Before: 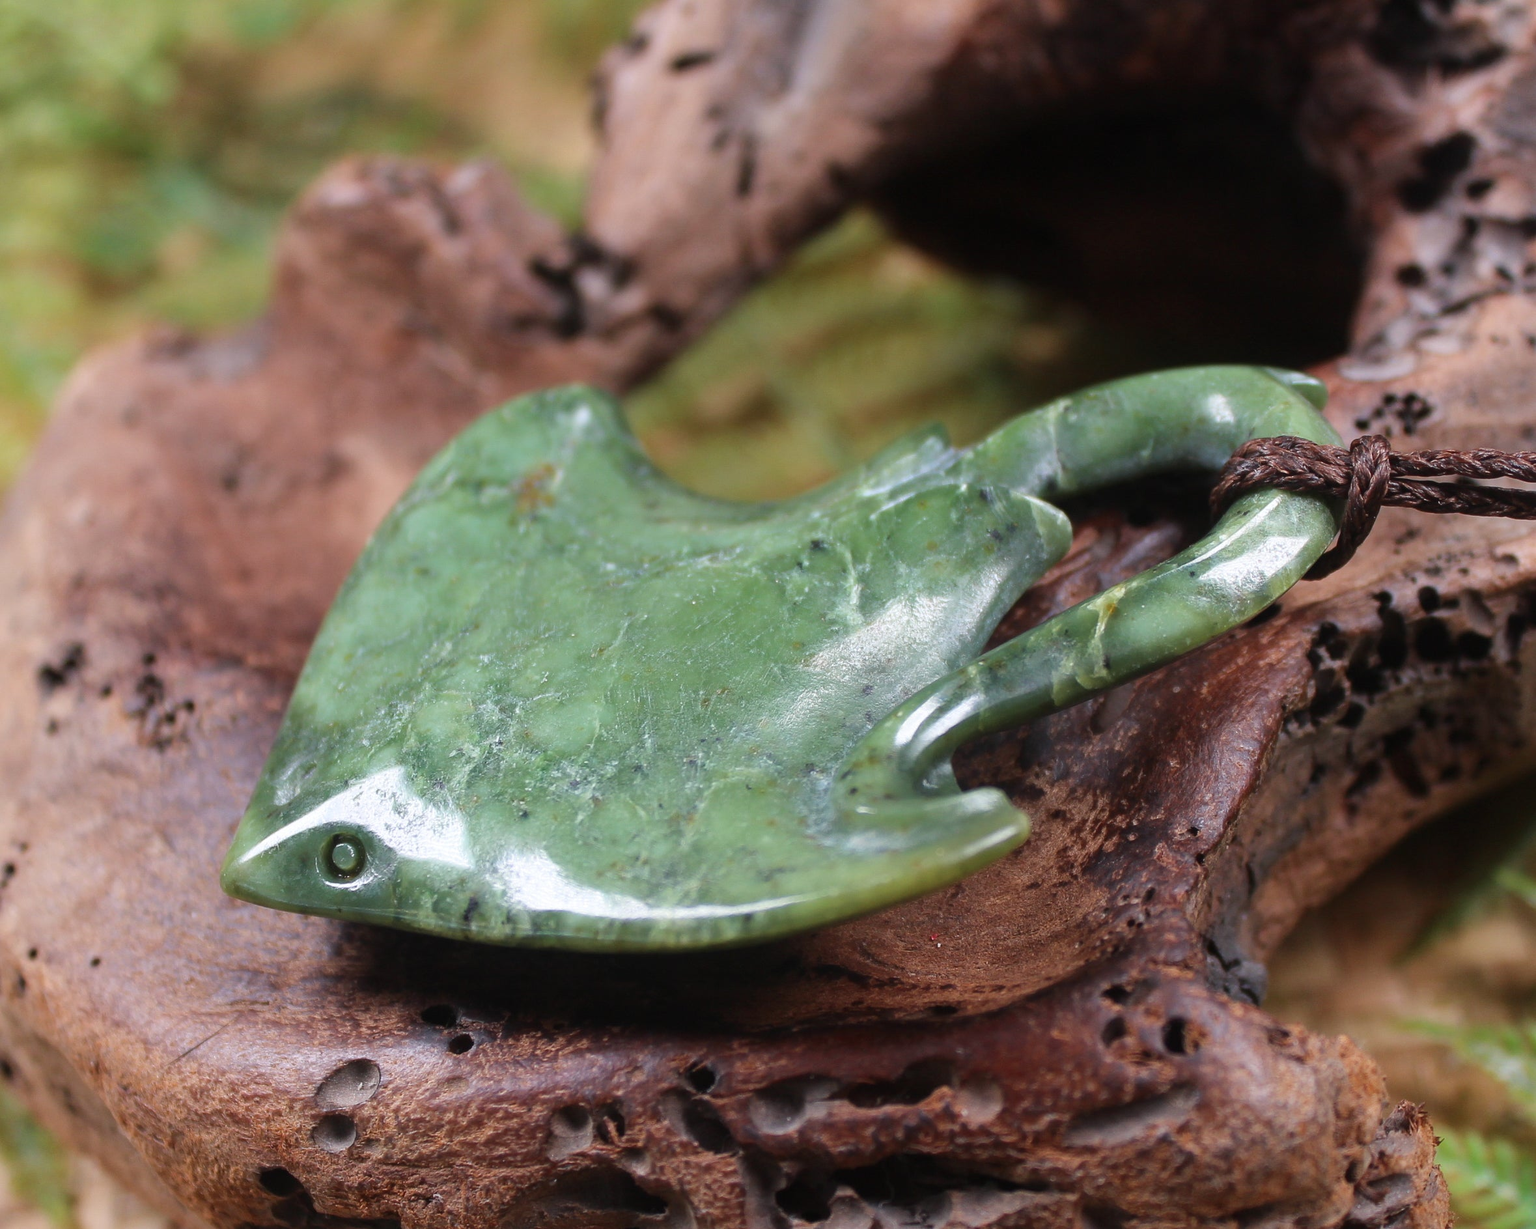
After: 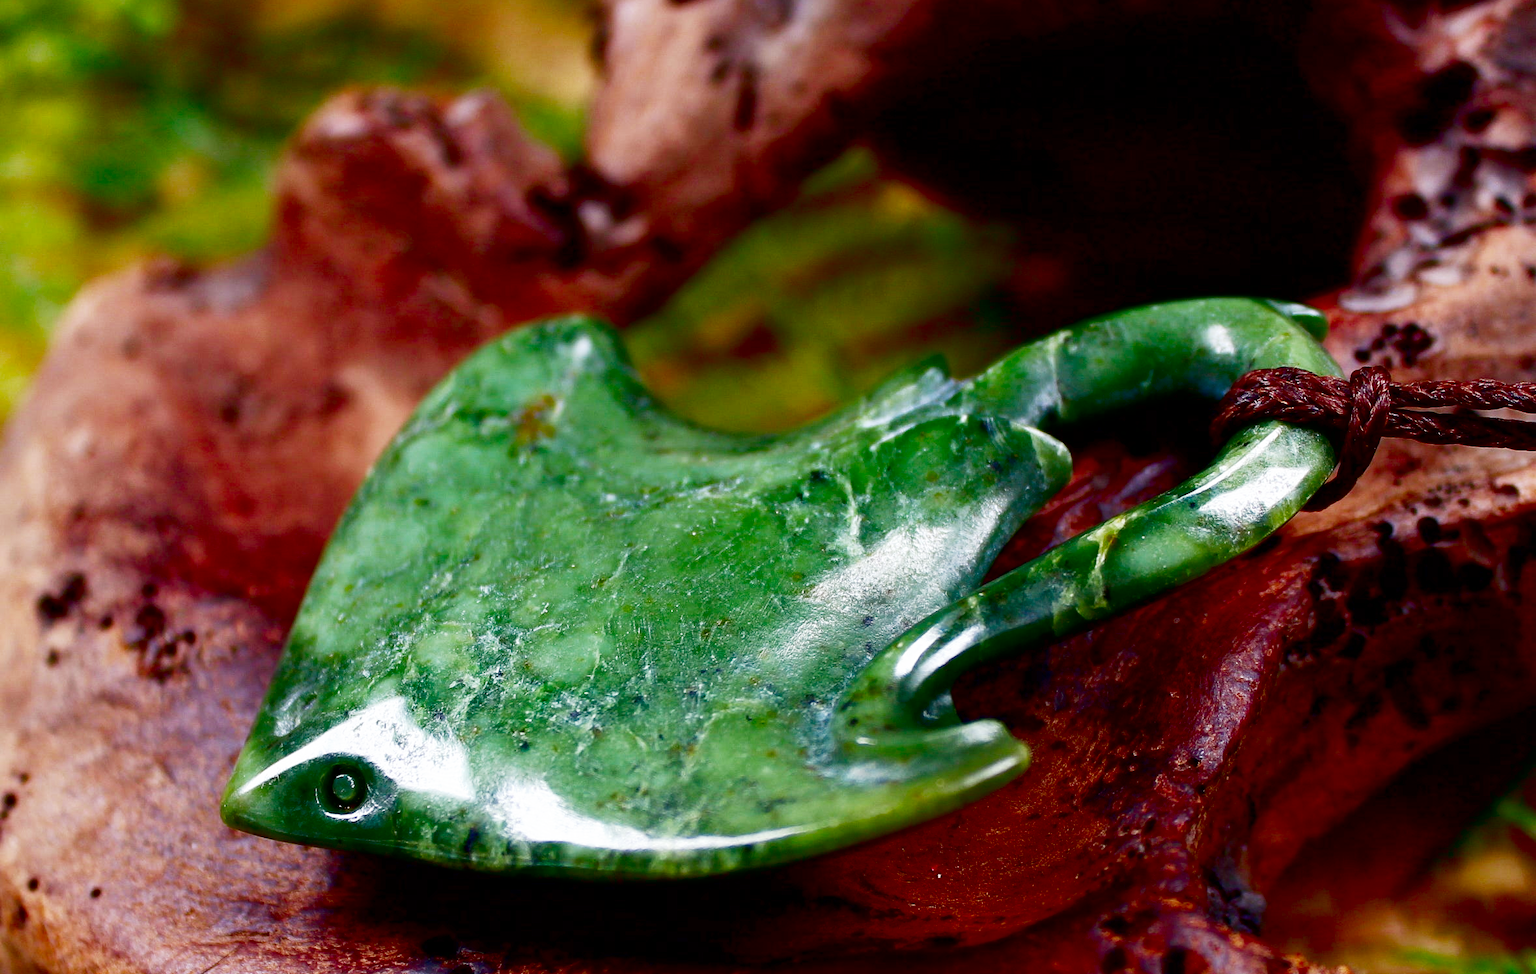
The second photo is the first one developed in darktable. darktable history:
base curve: curves: ch0 [(0, 0) (0.032, 0.037) (0.105, 0.228) (0.435, 0.76) (0.856, 0.983) (1, 1)], preserve colors none
crop and rotate: top 5.665%, bottom 14.966%
contrast brightness saturation: brightness -0.982, saturation 0.992
